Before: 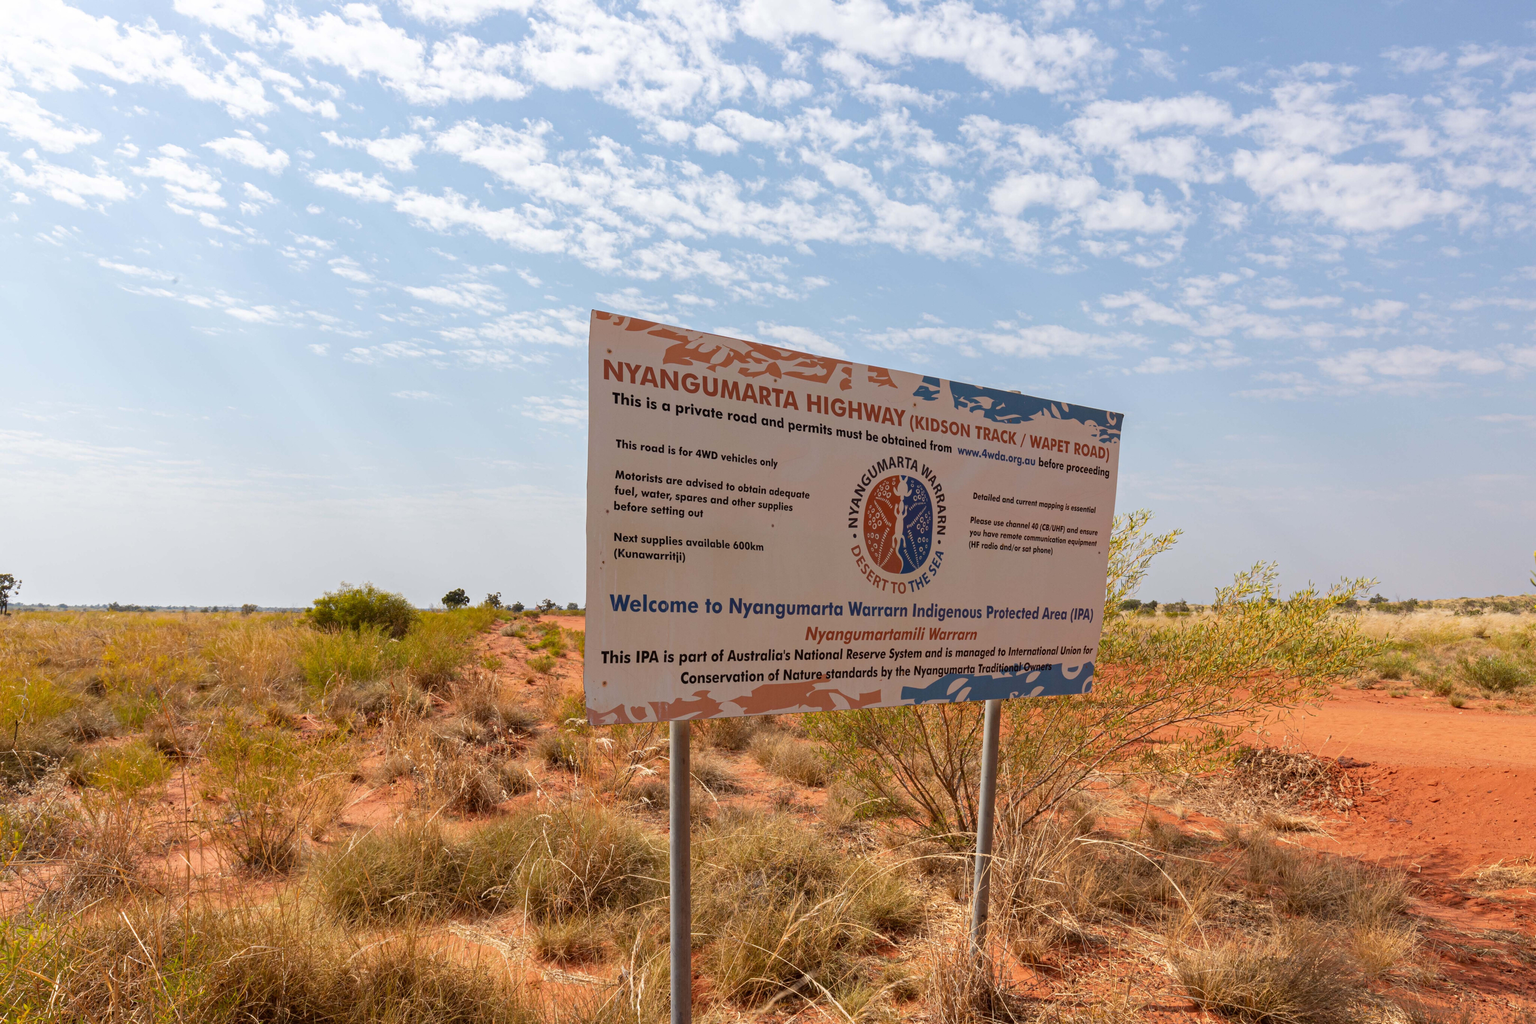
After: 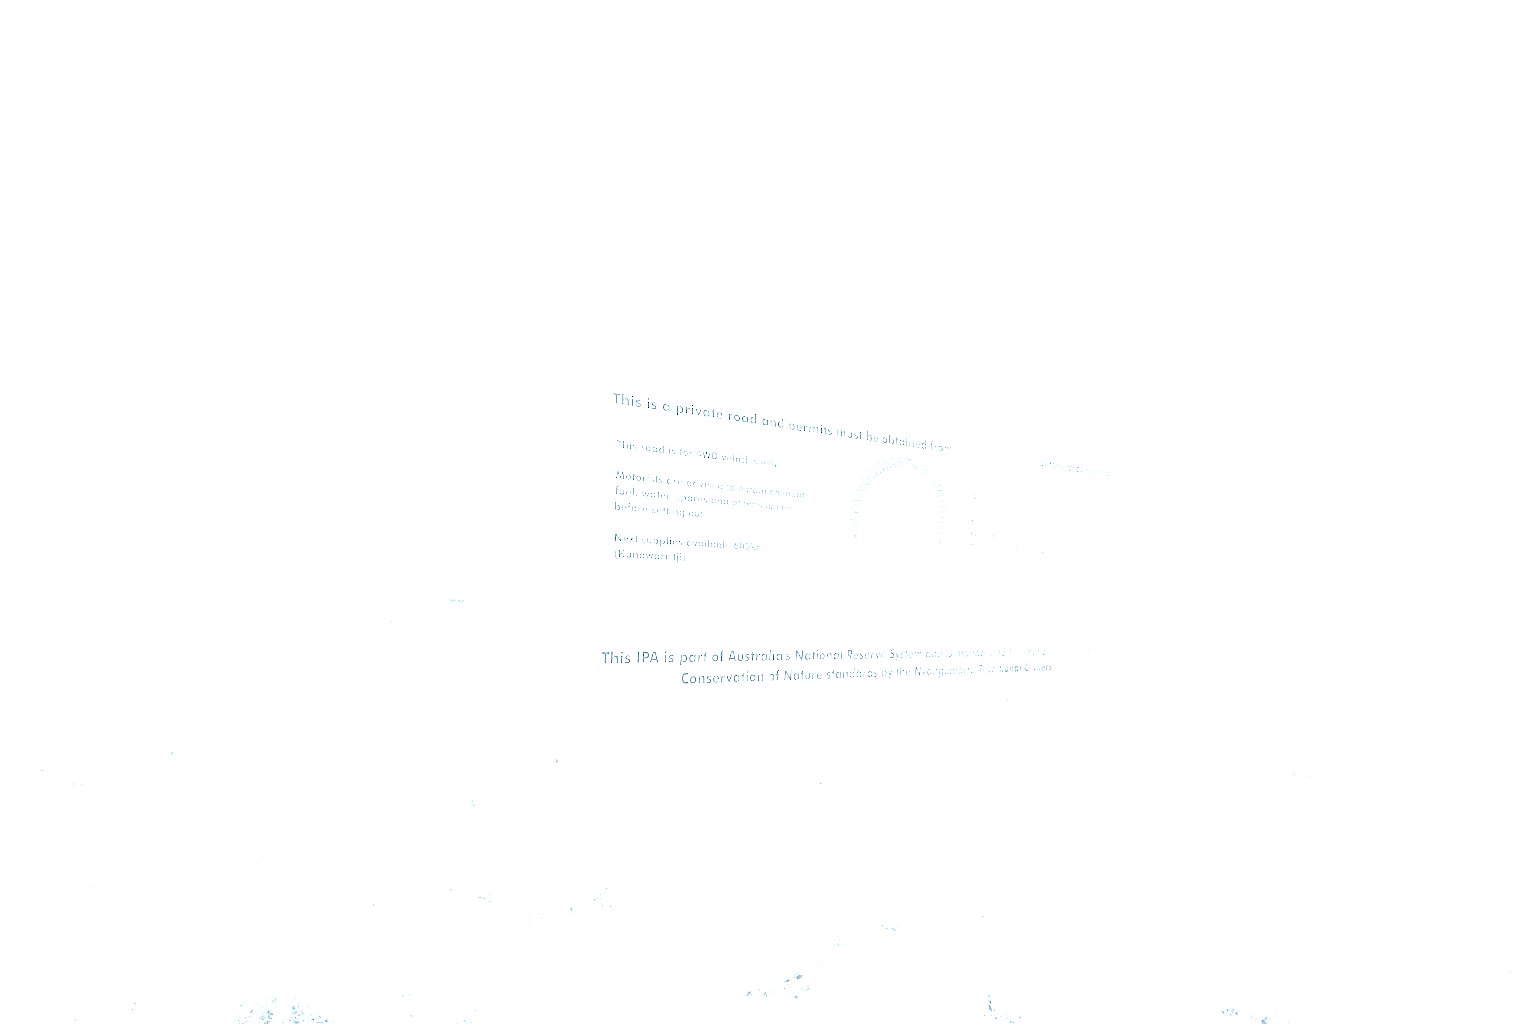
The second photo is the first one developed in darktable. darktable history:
colorize: hue 194.4°, saturation 29%, source mix 61.75%, lightness 3.98%, version 1
white balance: red 8, blue 8
exposure: exposure 1.2 EV, compensate highlight preservation false
local contrast: detail 130%
color balance rgb: perceptual saturation grading › global saturation 35%, perceptual saturation grading › highlights -30%, perceptual saturation grading › shadows 35%, perceptual brilliance grading › global brilliance 3%, perceptual brilliance grading › highlights -3%, perceptual brilliance grading › shadows 3%
